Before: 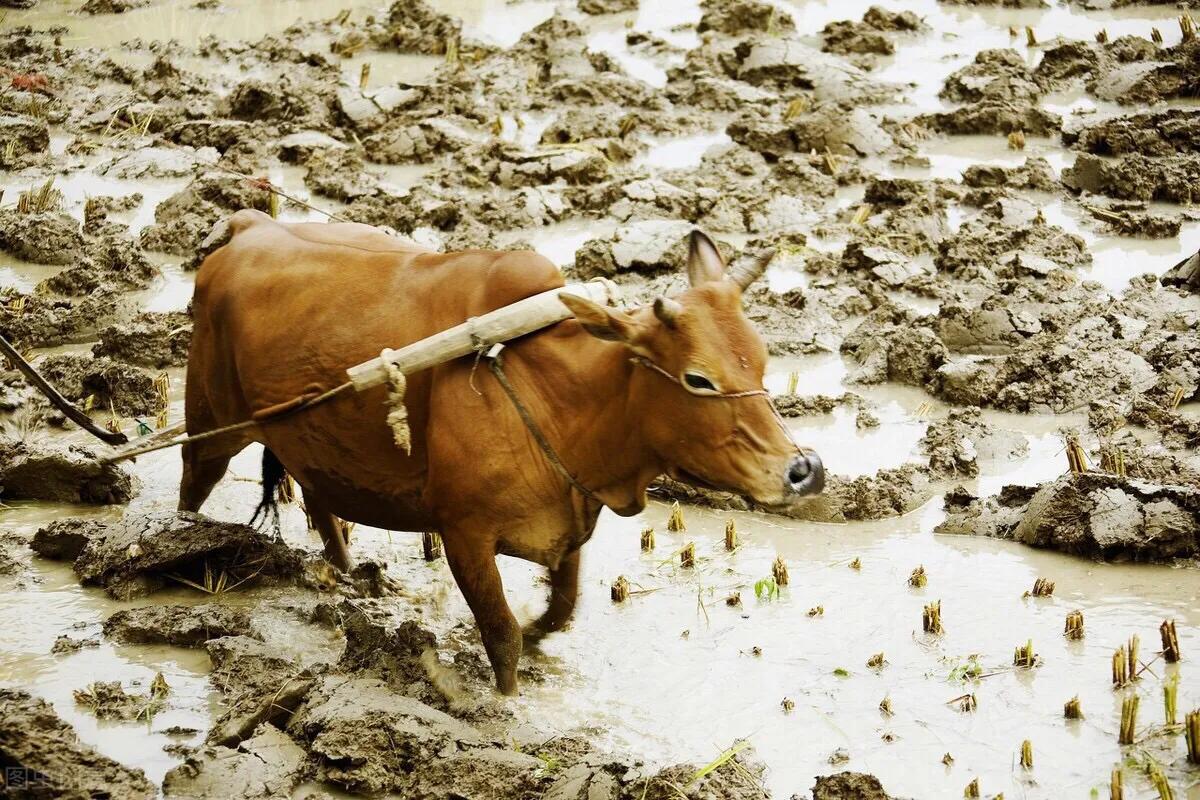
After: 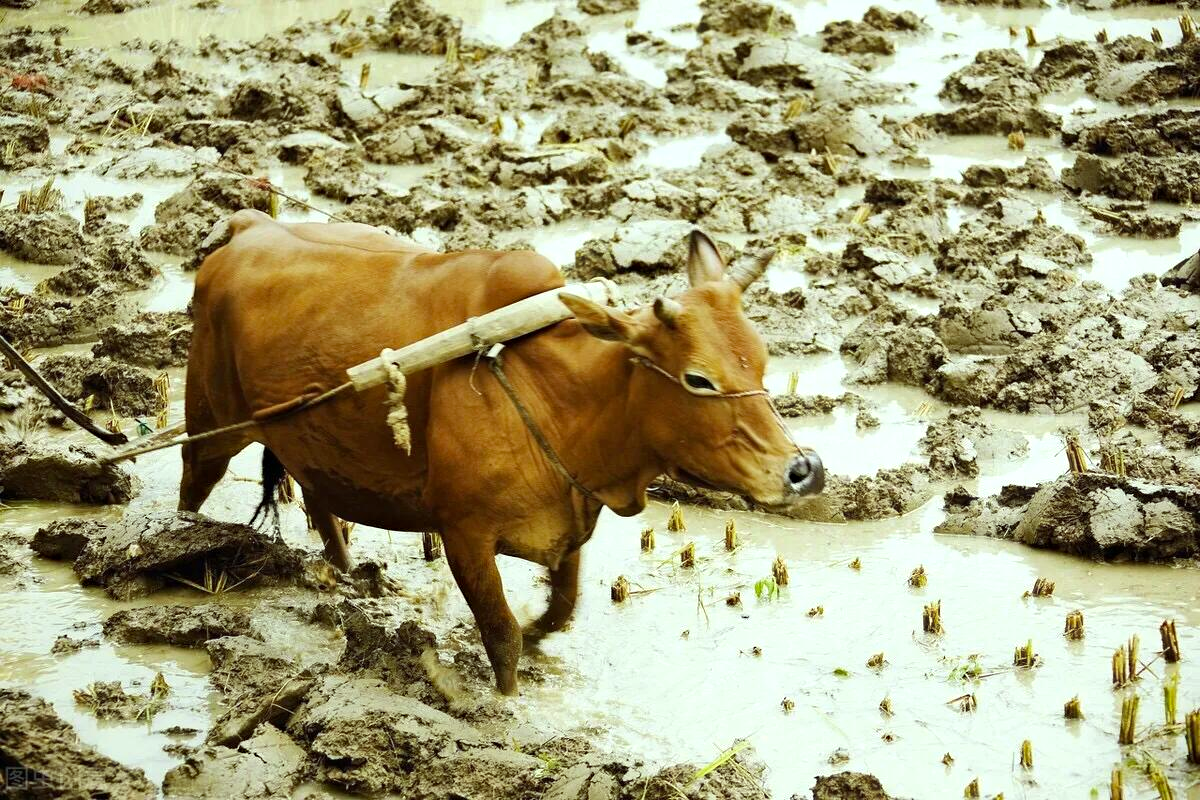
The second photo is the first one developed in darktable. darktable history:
exposure: exposure 0.2 EV, compensate highlight preservation false
color correction: highlights a* -8, highlights b* 3.1
haze removal: compatibility mode true, adaptive false
